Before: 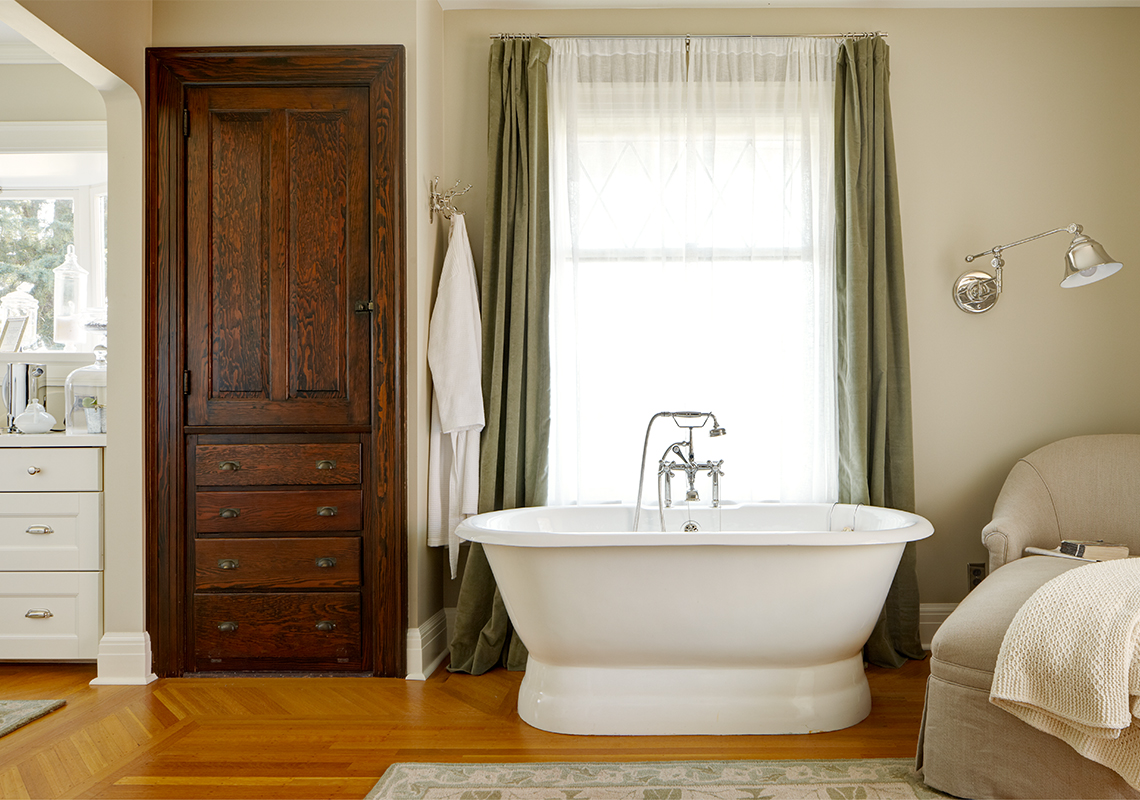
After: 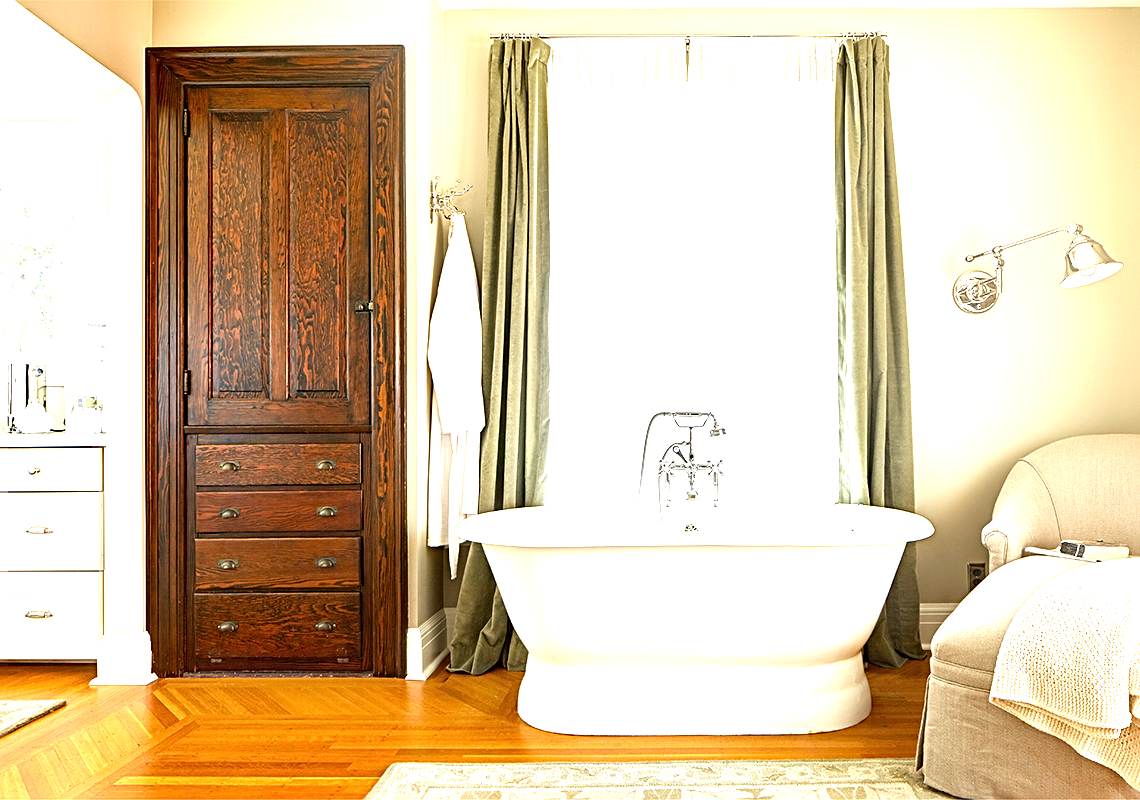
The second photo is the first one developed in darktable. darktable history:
exposure: black level correction 0, exposure 1.675 EV, compensate exposure bias true, compensate highlight preservation false
sharpen: radius 3.119
